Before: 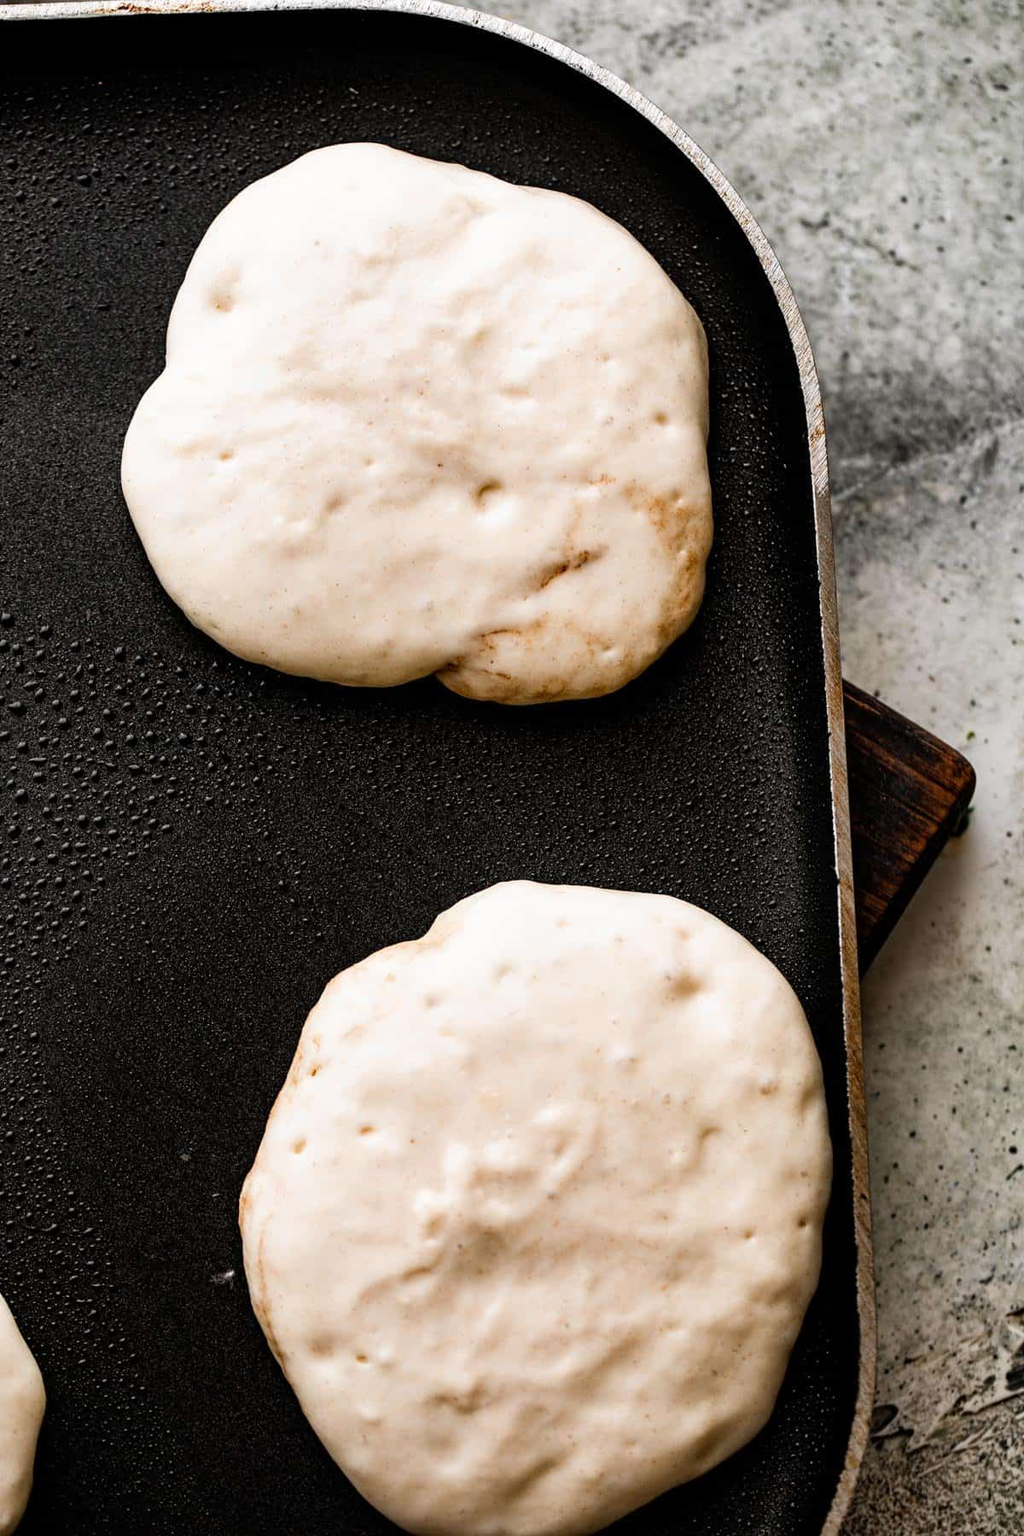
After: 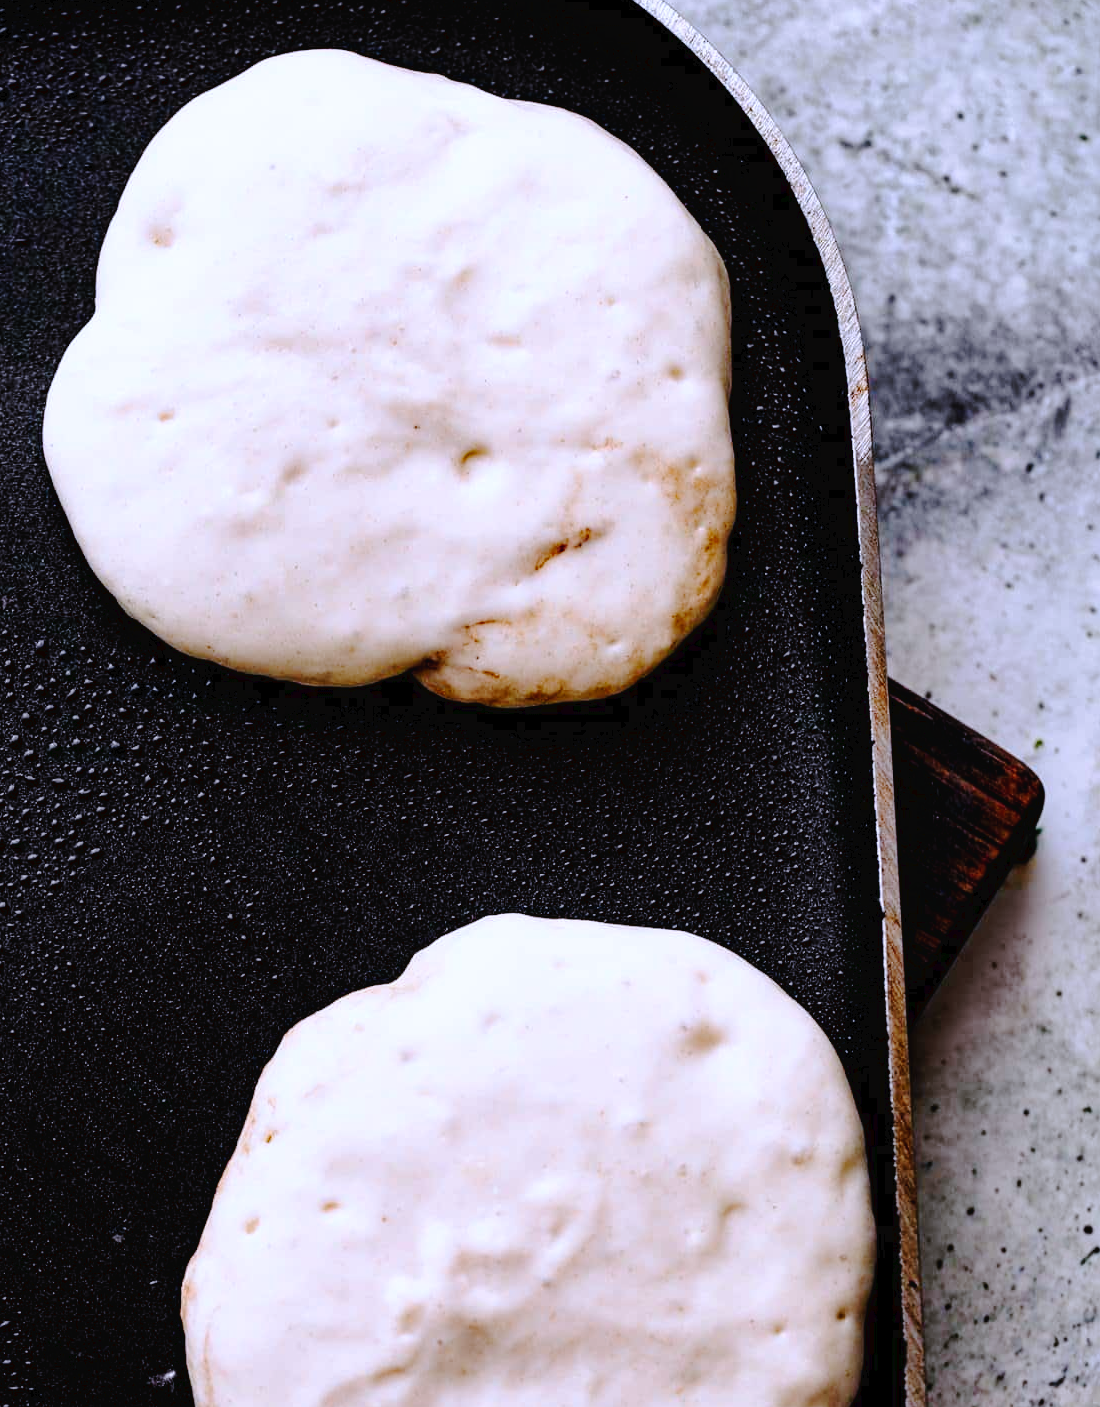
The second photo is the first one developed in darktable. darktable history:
color calibration: illuminant as shot in camera, x 0.379, y 0.396, temperature 4132.36 K
tone curve: curves: ch0 [(0, 0) (0.003, 0.026) (0.011, 0.025) (0.025, 0.022) (0.044, 0.022) (0.069, 0.028) (0.1, 0.041) (0.136, 0.062) (0.177, 0.103) (0.224, 0.167) (0.277, 0.242) (0.335, 0.343) (0.399, 0.452) (0.468, 0.539) (0.543, 0.614) (0.623, 0.683) (0.709, 0.749) (0.801, 0.827) (0.898, 0.918) (1, 1)], preserve colors none
crop: left 8.268%, top 6.58%, bottom 15.244%
